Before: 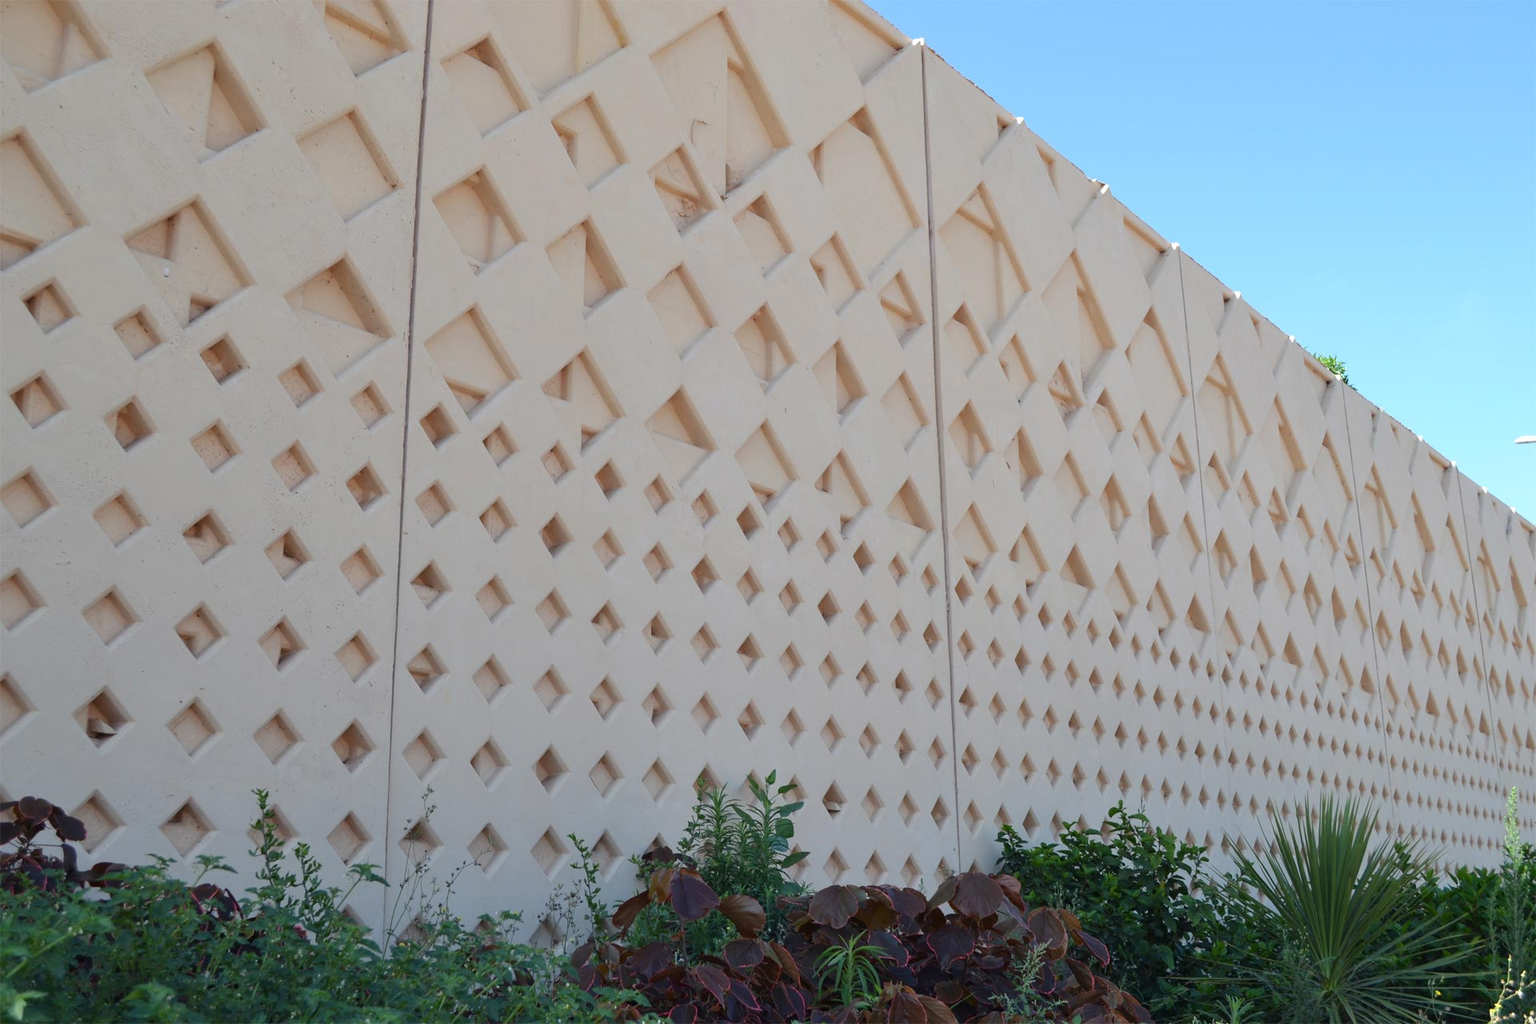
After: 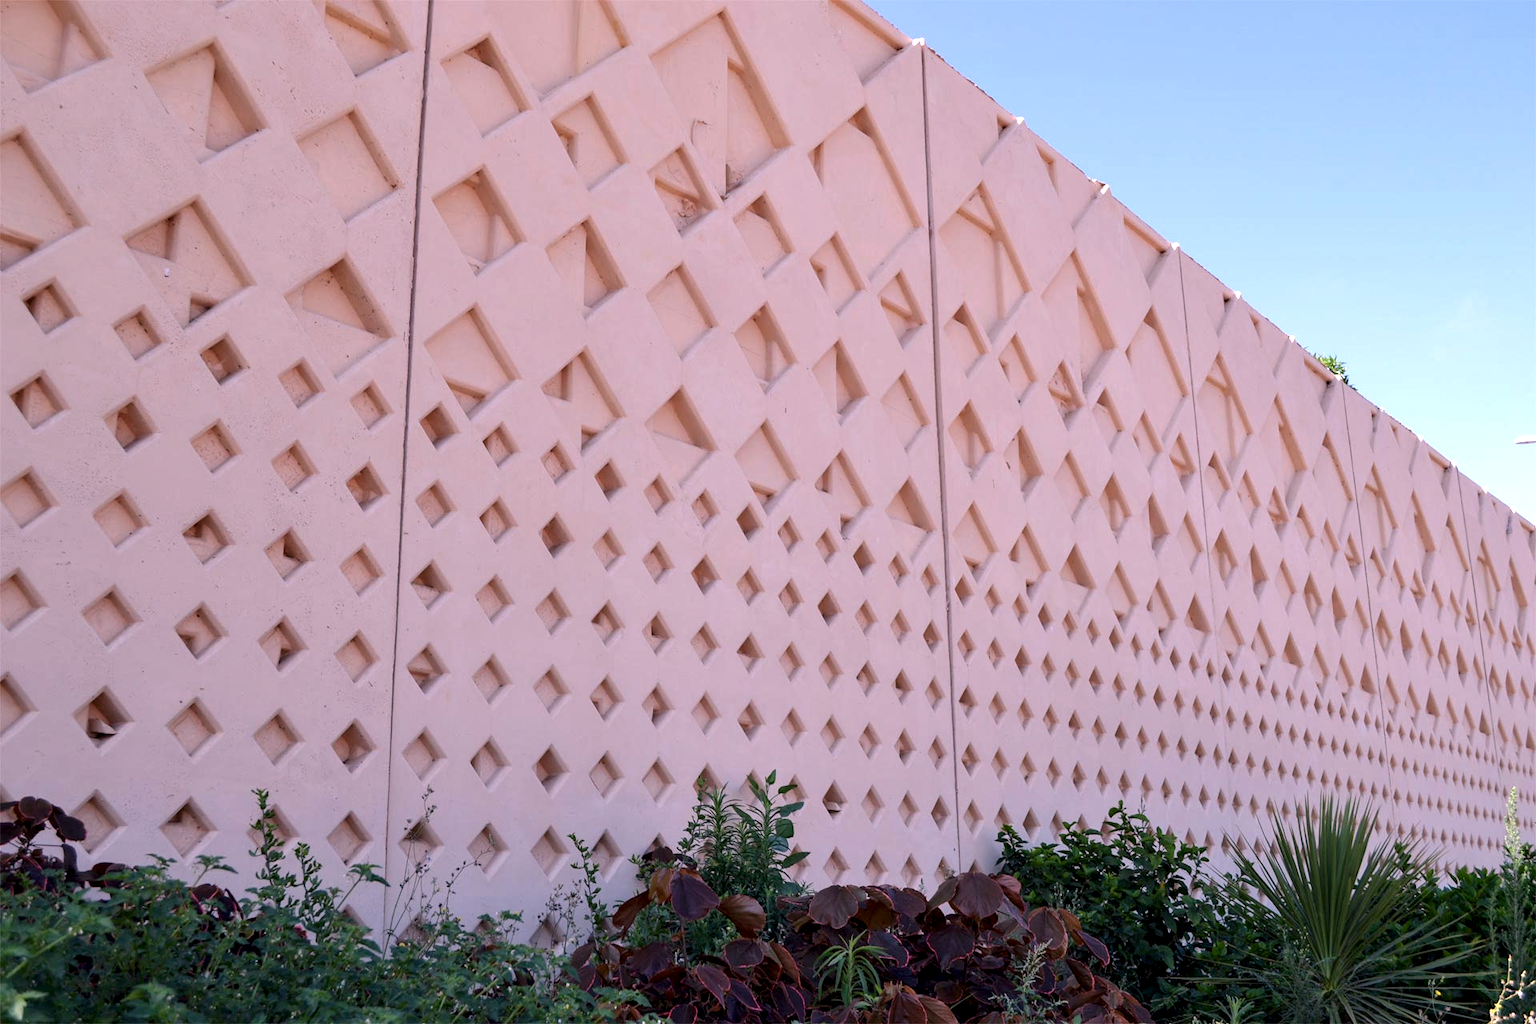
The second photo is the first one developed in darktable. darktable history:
white balance: red 1.188, blue 1.11
local contrast: detail 135%, midtone range 0.75
